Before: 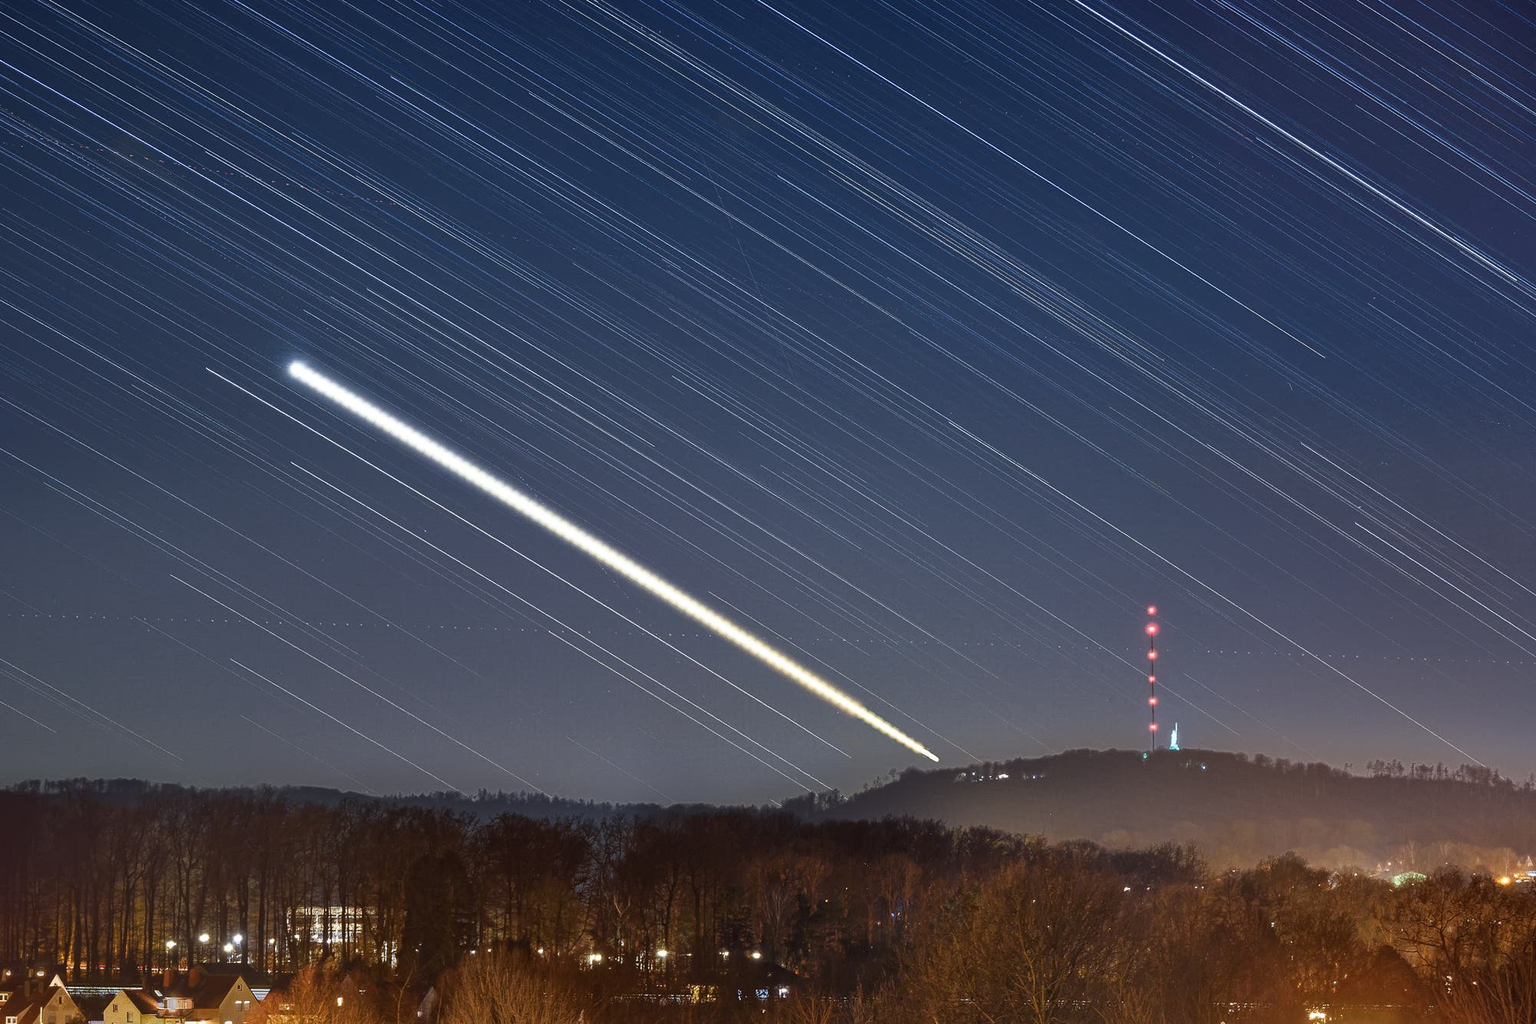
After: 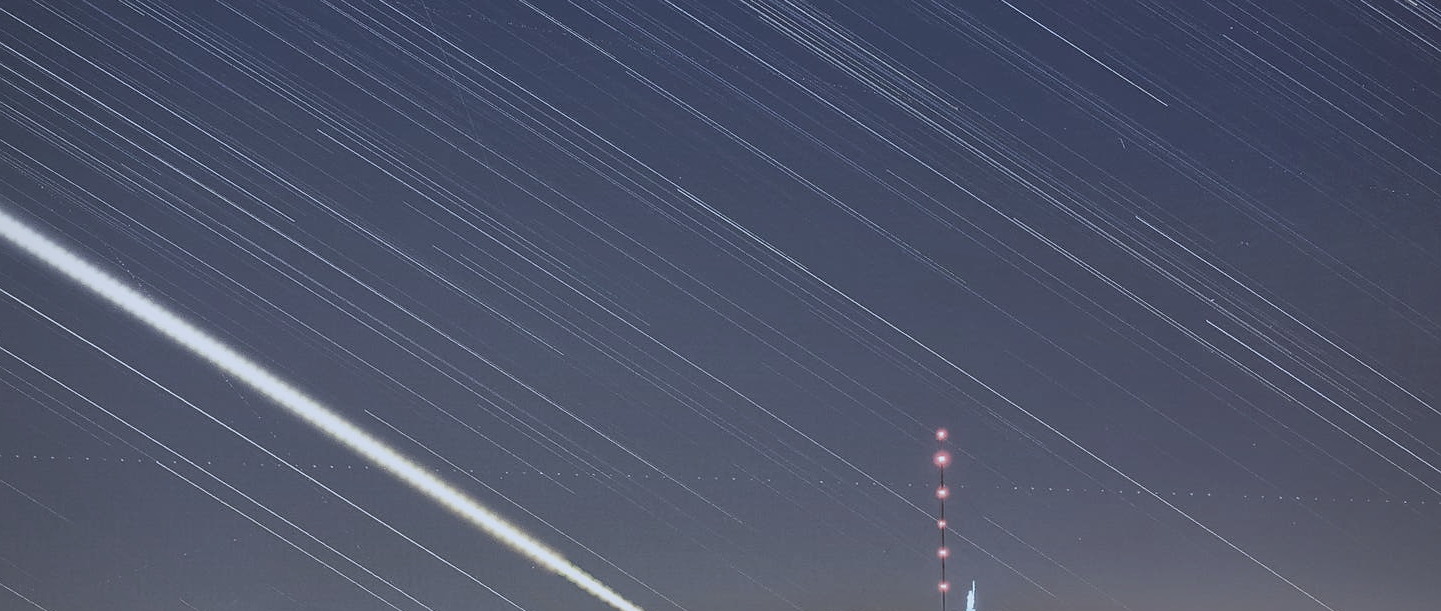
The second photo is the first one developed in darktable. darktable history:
contrast brightness saturation: contrast -0.26, saturation -0.43
crop and rotate: left 27.938%, top 27.046%, bottom 27.046%
white balance: red 0.926, green 1.003, blue 1.133
exposure: black level correction 0.009, exposure -0.159 EV, compensate highlight preservation false
vignetting: fall-off radius 93.87%
sharpen: radius 1.559, amount 0.373, threshold 1.271
local contrast: on, module defaults
